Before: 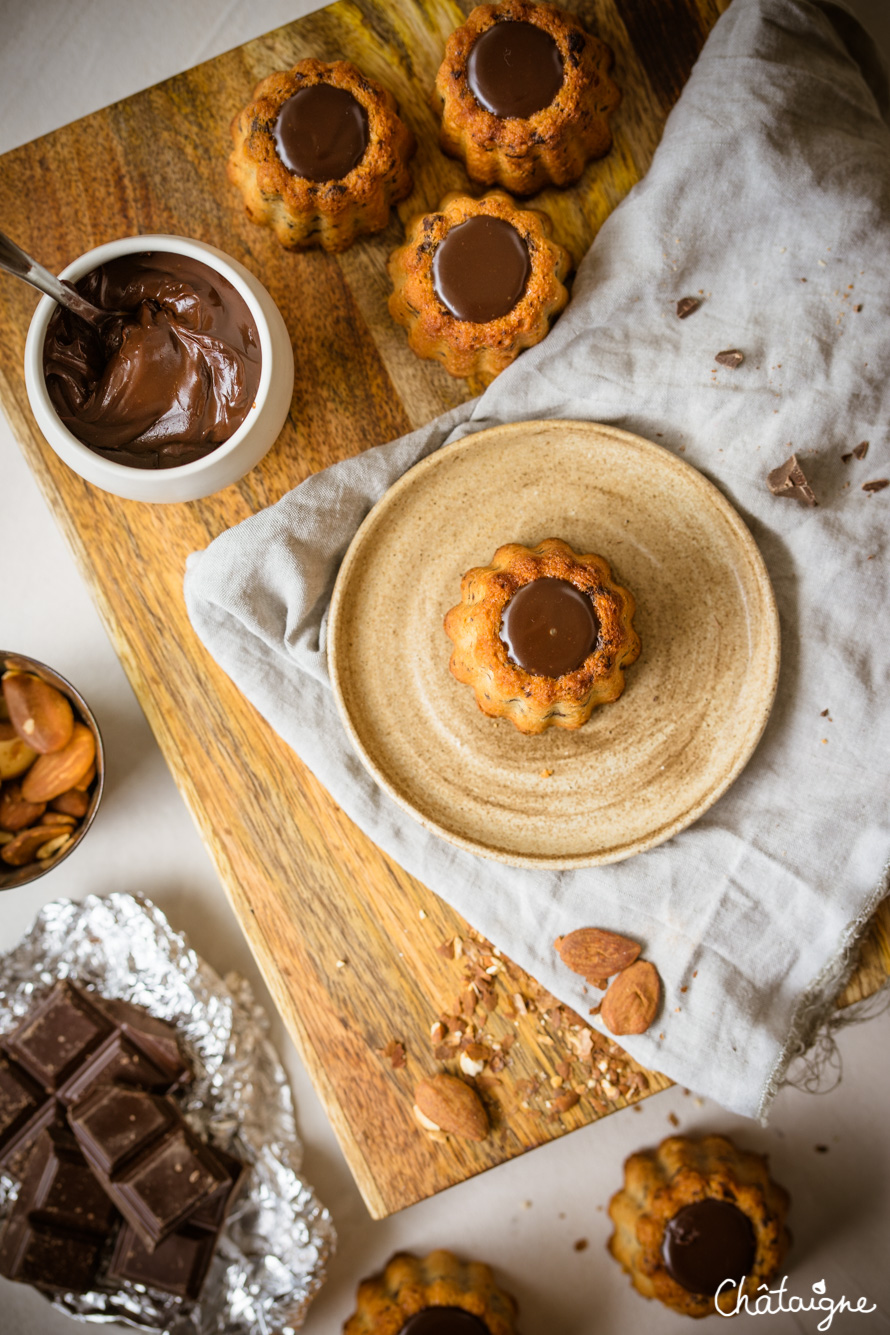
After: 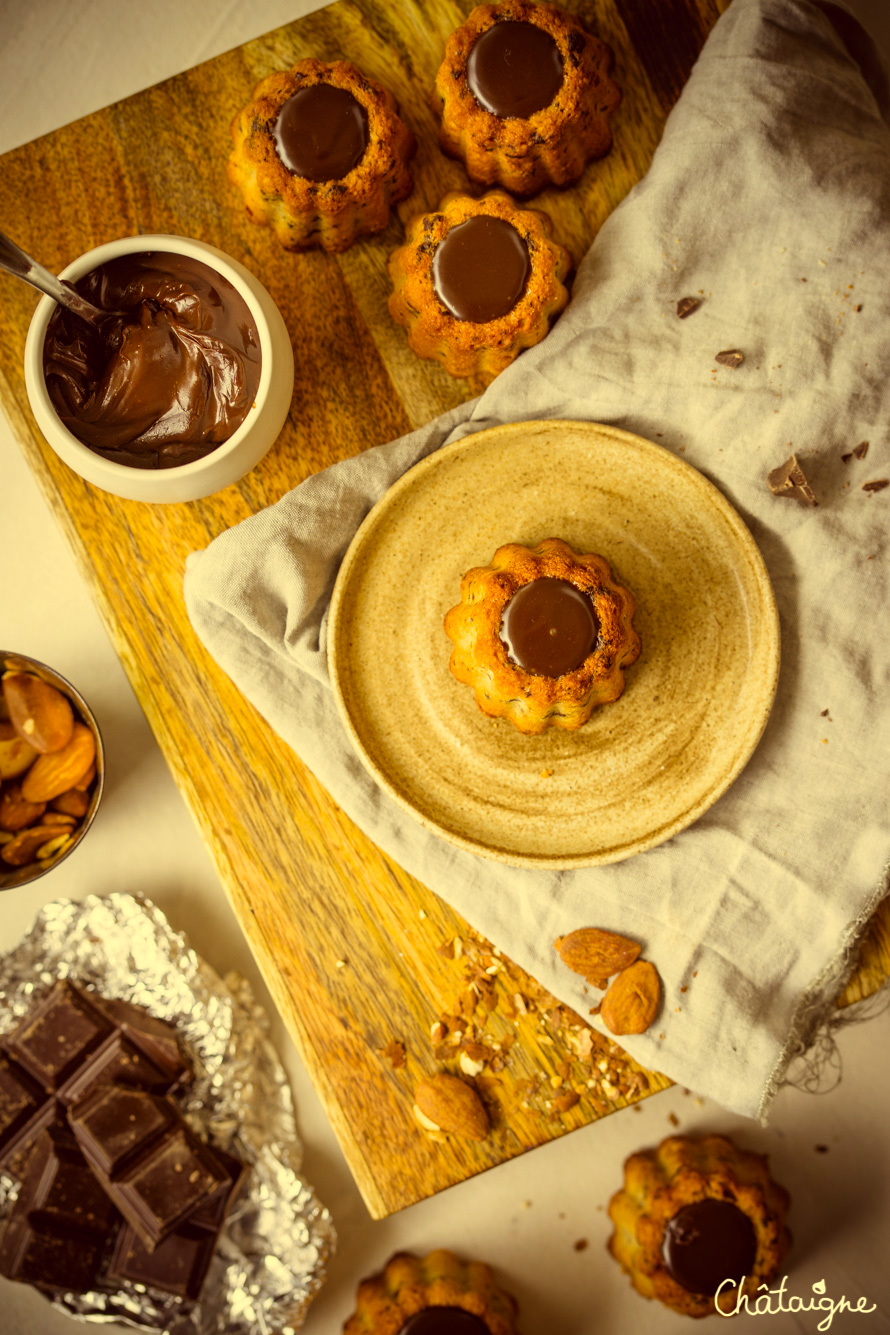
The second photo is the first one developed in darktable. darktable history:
color correction: highlights a* -0.586, highlights b* 39.92, shadows a* 9.5, shadows b* -0.542
